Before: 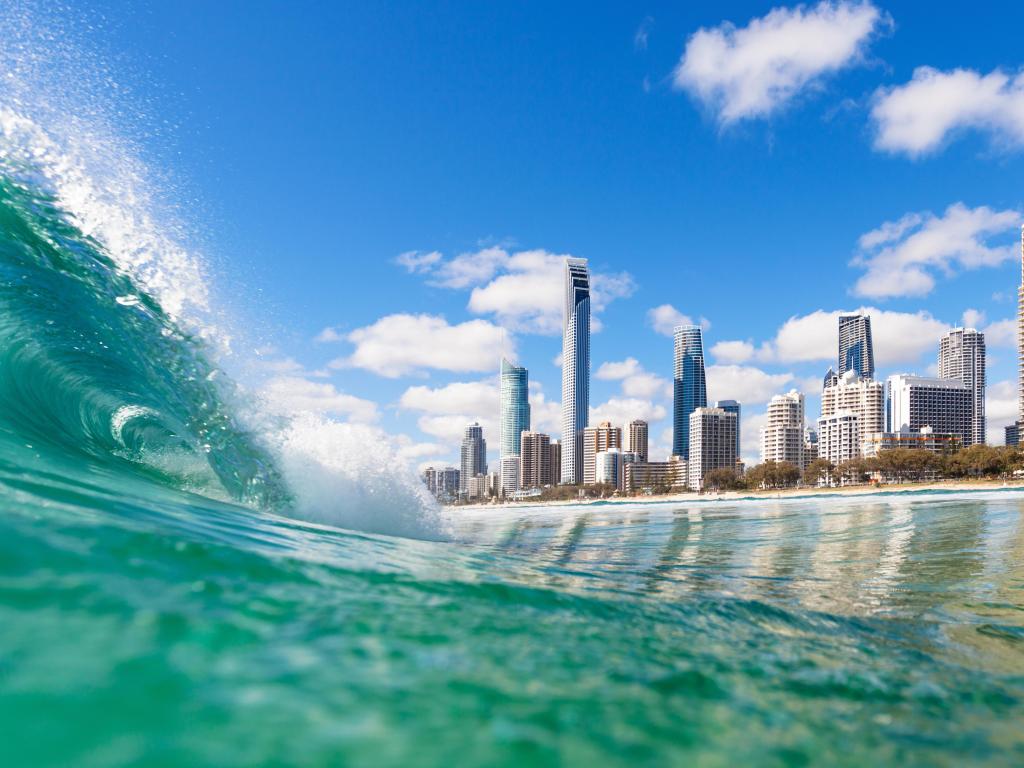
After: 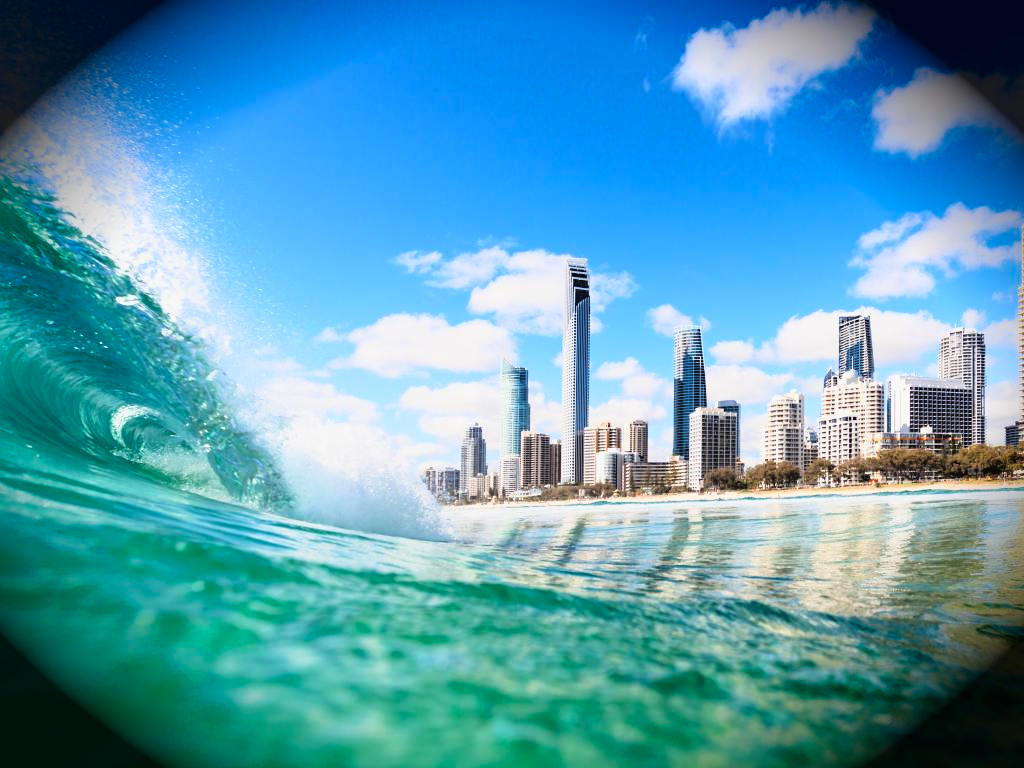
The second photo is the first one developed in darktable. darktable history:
exposure: exposure -0.053 EV, compensate exposure bias true, compensate highlight preservation false
vignetting: fall-off start 90.57%, fall-off radius 38.39%, brightness -0.987, saturation 0.494, width/height ratio 1.212, shape 1.29
tone equalizer: edges refinement/feathering 500, mask exposure compensation -1.57 EV, preserve details no
tone curve: curves: ch0 [(0, 0.022) (0.177, 0.086) (0.392, 0.438) (0.704, 0.844) (0.858, 0.938) (1, 0.981)]; ch1 [(0, 0) (0.402, 0.36) (0.476, 0.456) (0.498, 0.497) (0.518, 0.521) (0.58, 0.598) (0.619, 0.65) (0.692, 0.737) (1, 1)]; ch2 [(0, 0) (0.415, 0.438) (0.483, 0.499) (0.503, 0.503) (0.526, 0.532) (0.563, 0.604) (0.626, 0.697) (0.699, 0.753) (0.997, 0.858)], color space Lab, linked channels, preserve colors none
